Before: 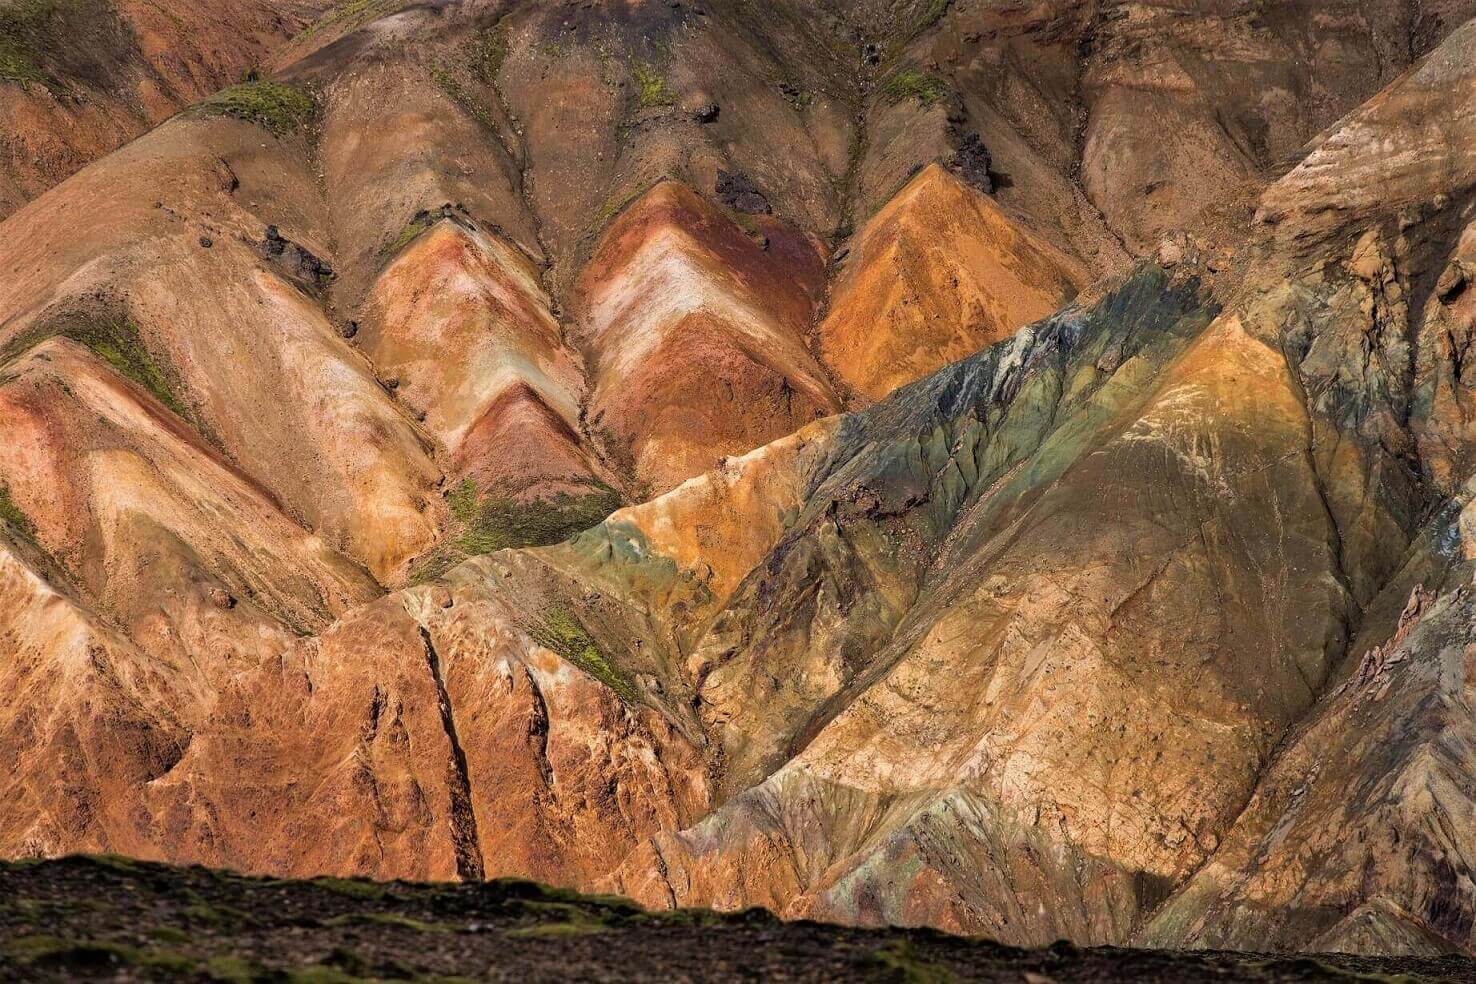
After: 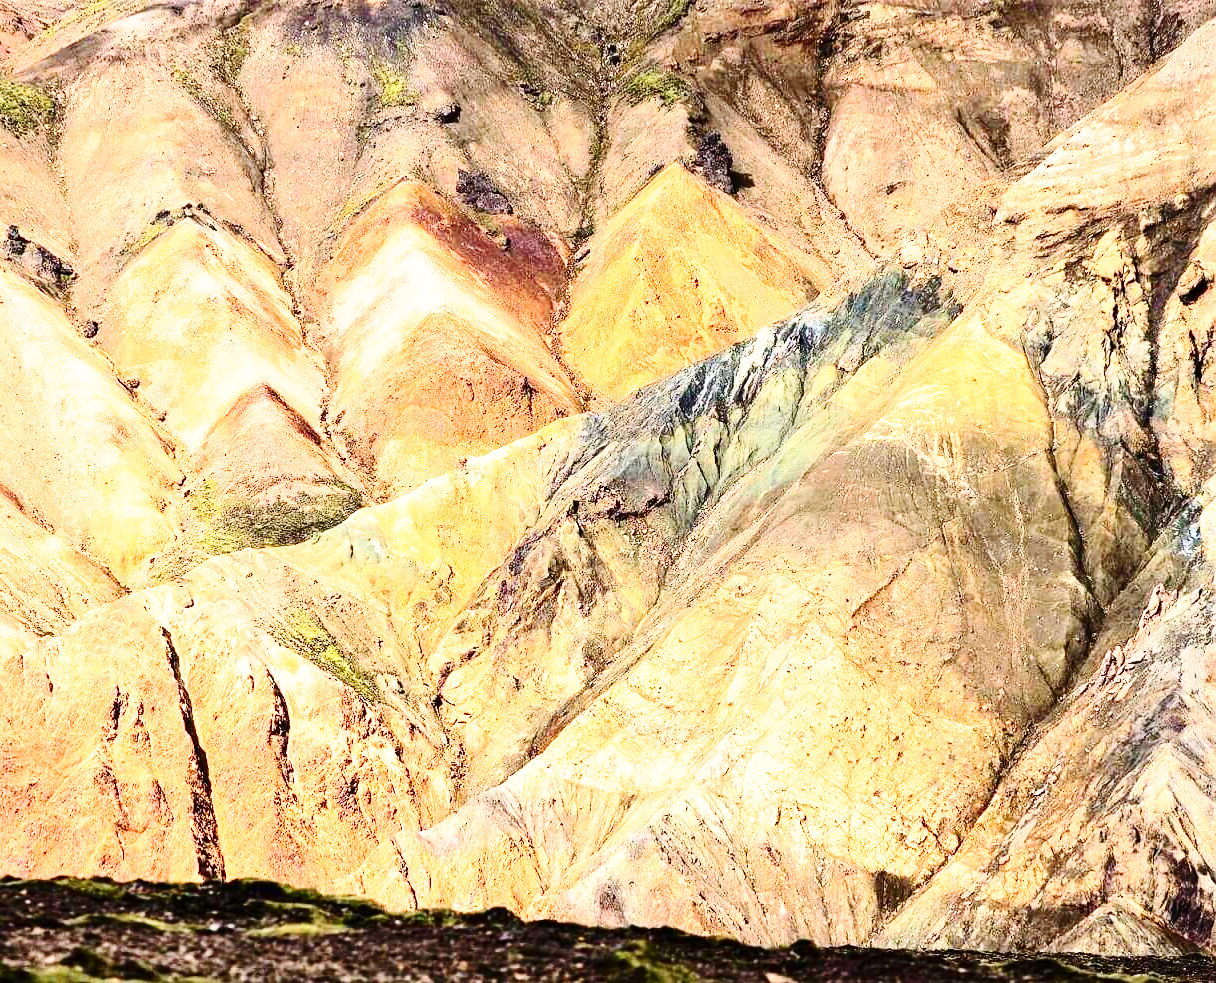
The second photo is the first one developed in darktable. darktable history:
base curve: curves: ch0 [(0, 0) (0.028, 0.03) (0.121, 0.232) (0.46, 0.748) (0.859, 0.968) (1, 1)], preserve colors none
contrast brightness saturation: contrast 0.39, brightness 0.1
exposure: black level correction 0, exposure 0.877 EV, compensate exposure bias true, compensate highlight preservation false
crop: left 17.582%, bottom 0.031%
